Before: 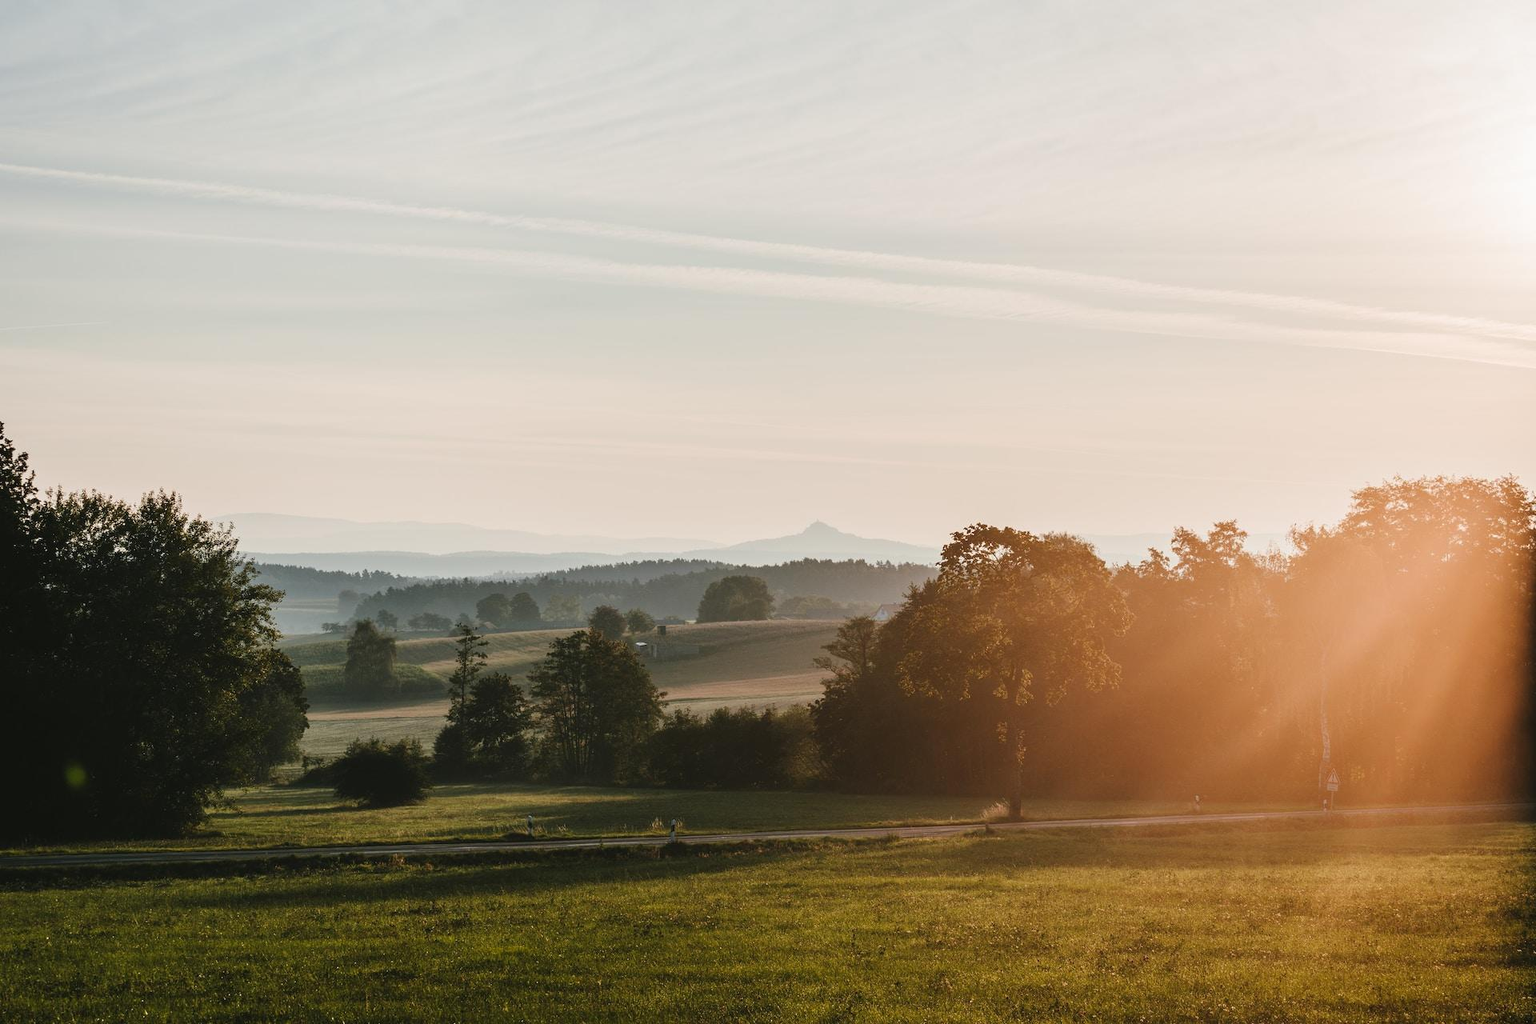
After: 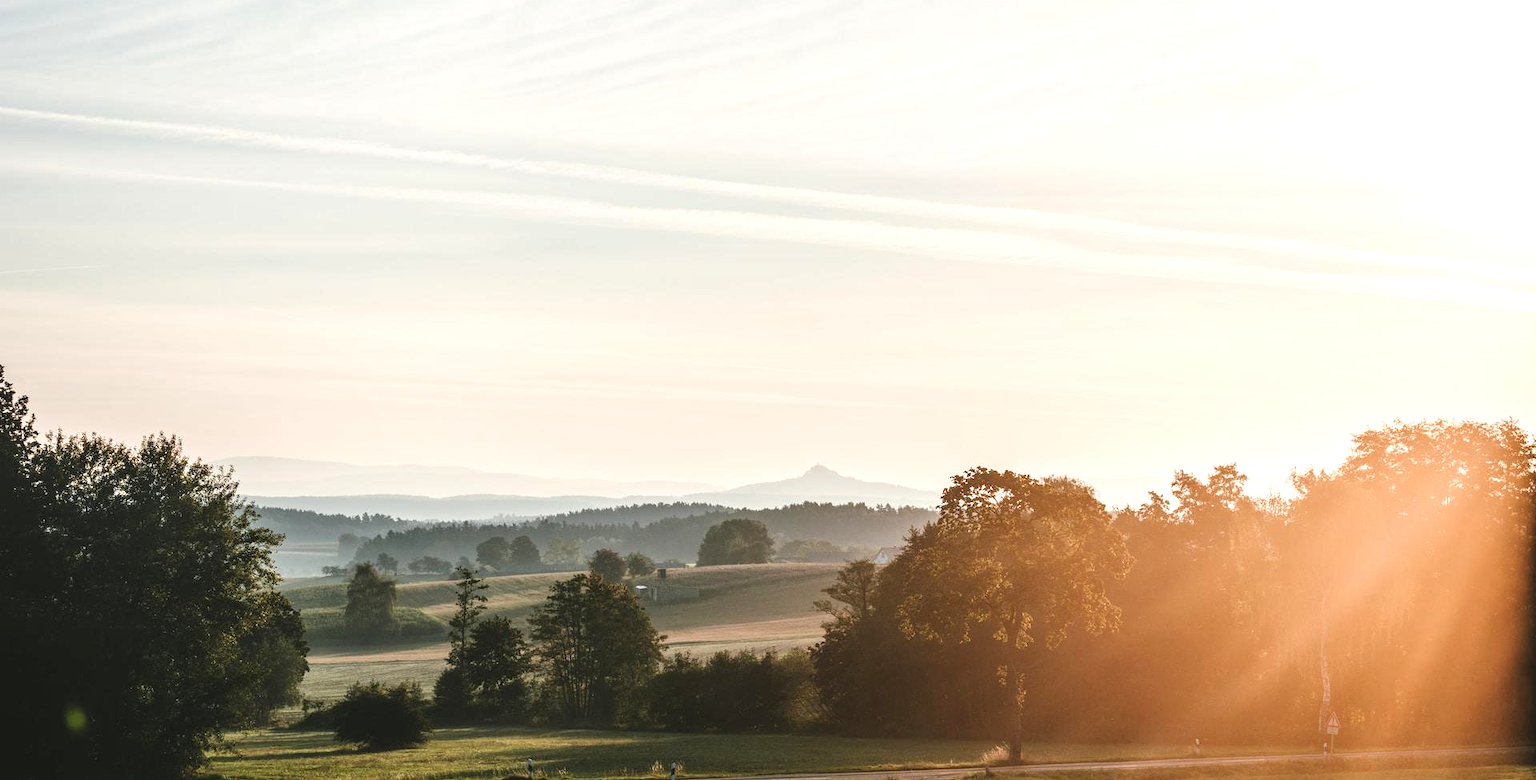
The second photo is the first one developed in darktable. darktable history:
crop: top 5.573%, bottom 18.104%
local contrast: on, module defaults
exposure: black level correction 0, exposure 0.5 EV, compensate exposure bias true, compensate highlight preservation false
